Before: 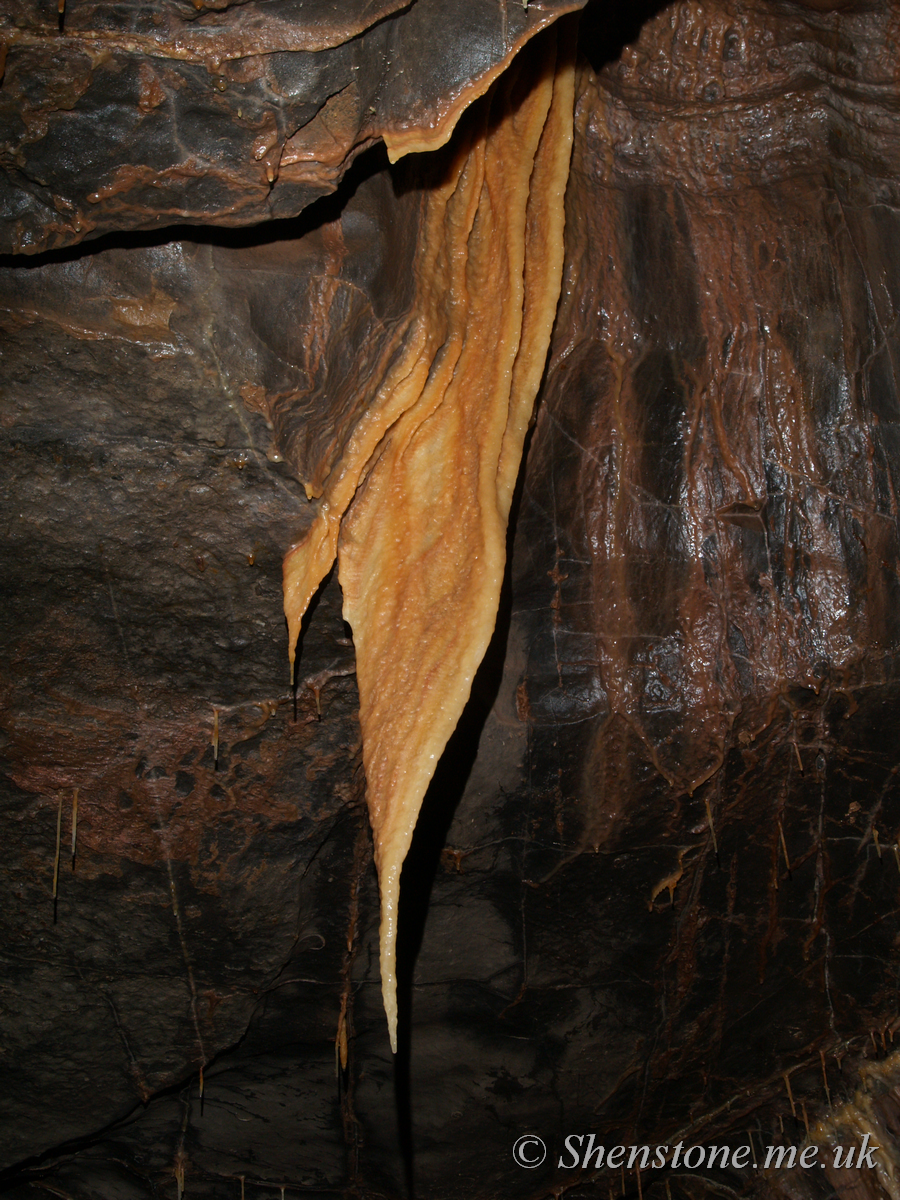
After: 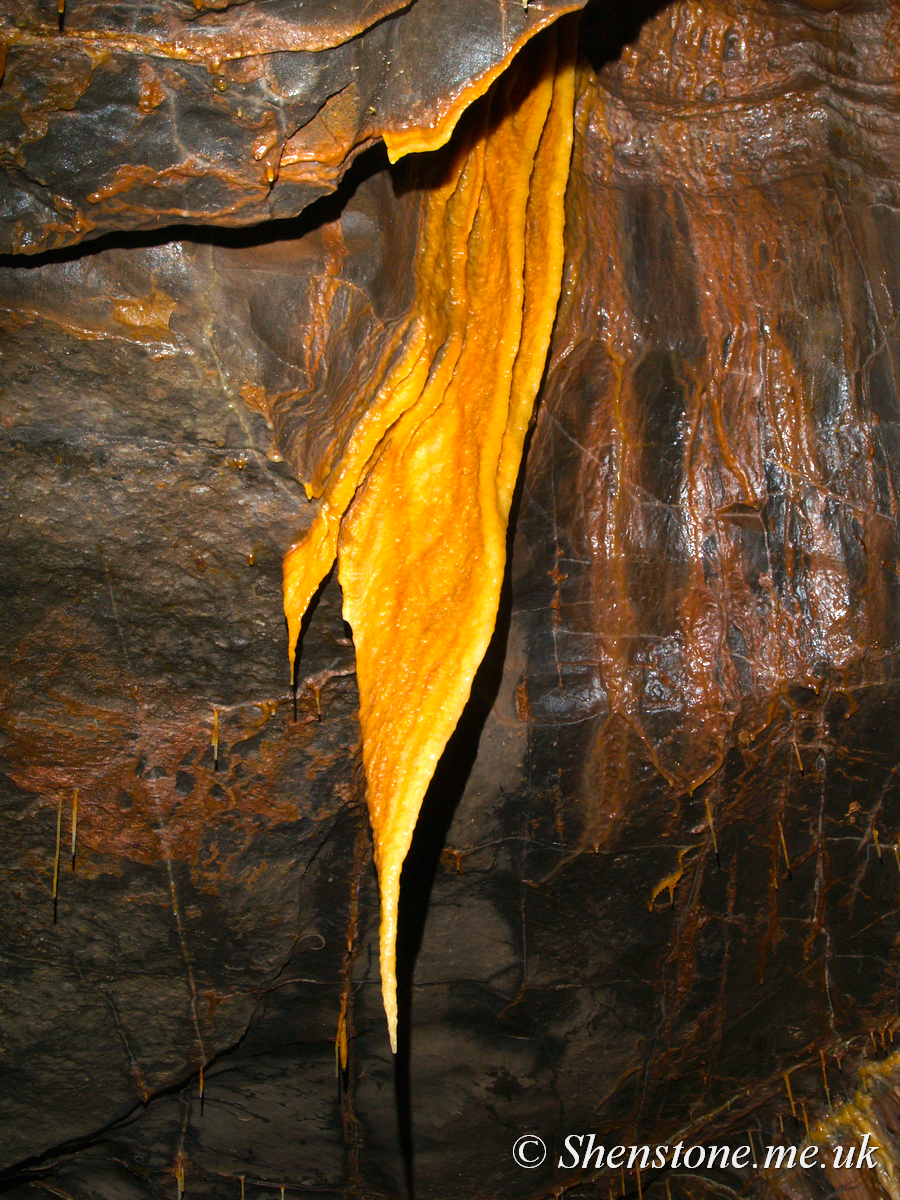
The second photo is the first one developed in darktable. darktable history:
exposure: black level correction 0, exposure 1.2 EV, compensate highlight preservation false
color balance rgb: linear chroma grading › global chroma 10%, perceptual saturation grading › global saturation 30%, global vibrance 10%
